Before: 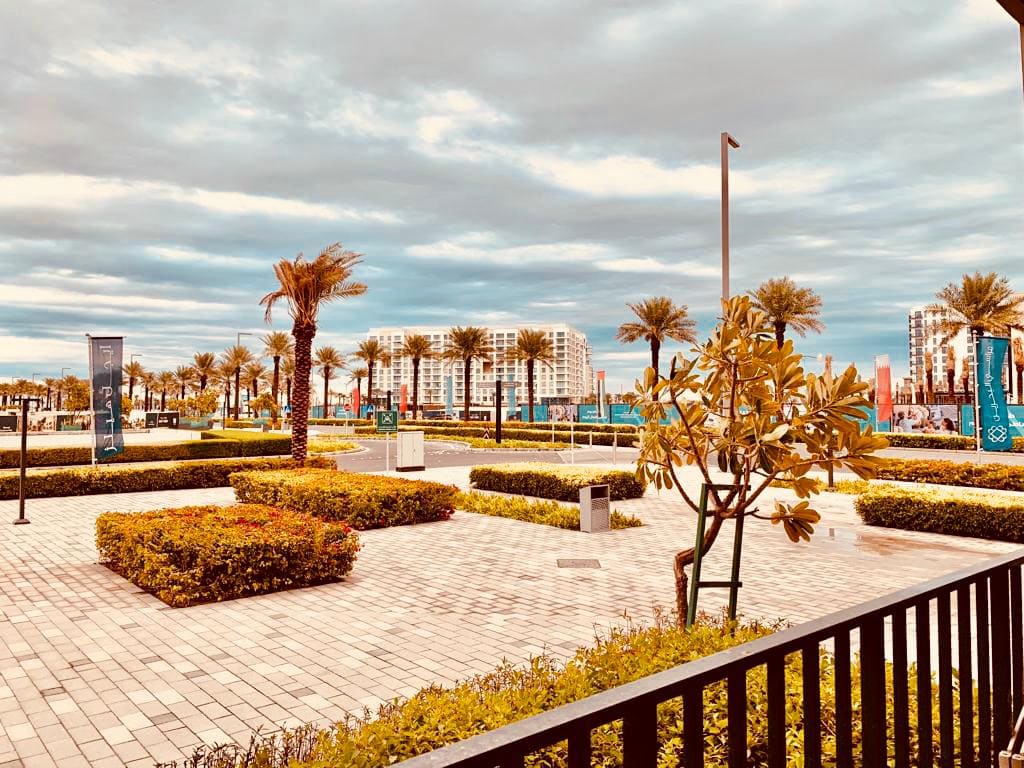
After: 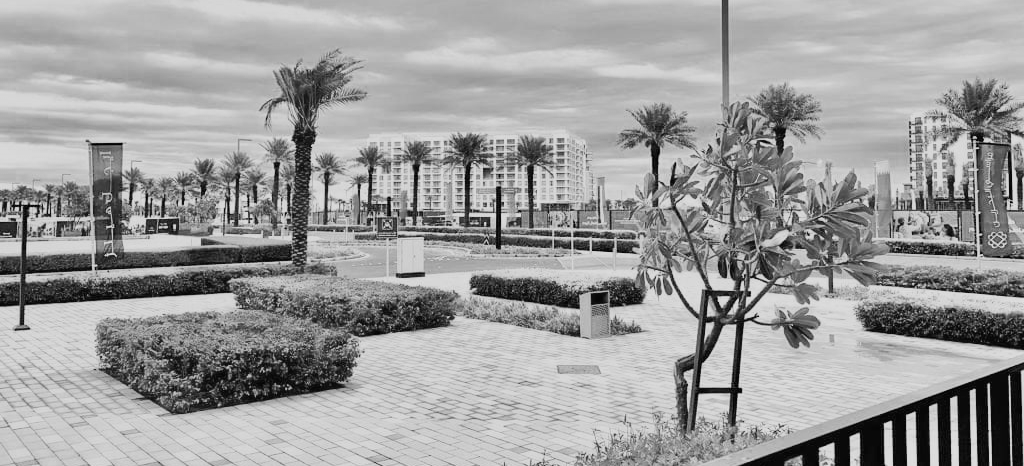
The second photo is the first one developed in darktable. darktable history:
filmic rgb: black relative exposure -7.65 EV, white relative exposure 4.56 EV, hardness 3.61, color science v6 (2022)
exposure: black level correction 0, exposure 0.7 EV, compensate exposure bias true, compensate highlight preservation false
monochrome: a -92.57, b 58.91
color correction: highlights a* -20.08, highlights b* 9.8, shadows a* -20.4, shadows b* -10.76
crop and rotate: top 25.357%, bottom 13.942%
shadows and highlights: radius 133.83, soften with gaussian
